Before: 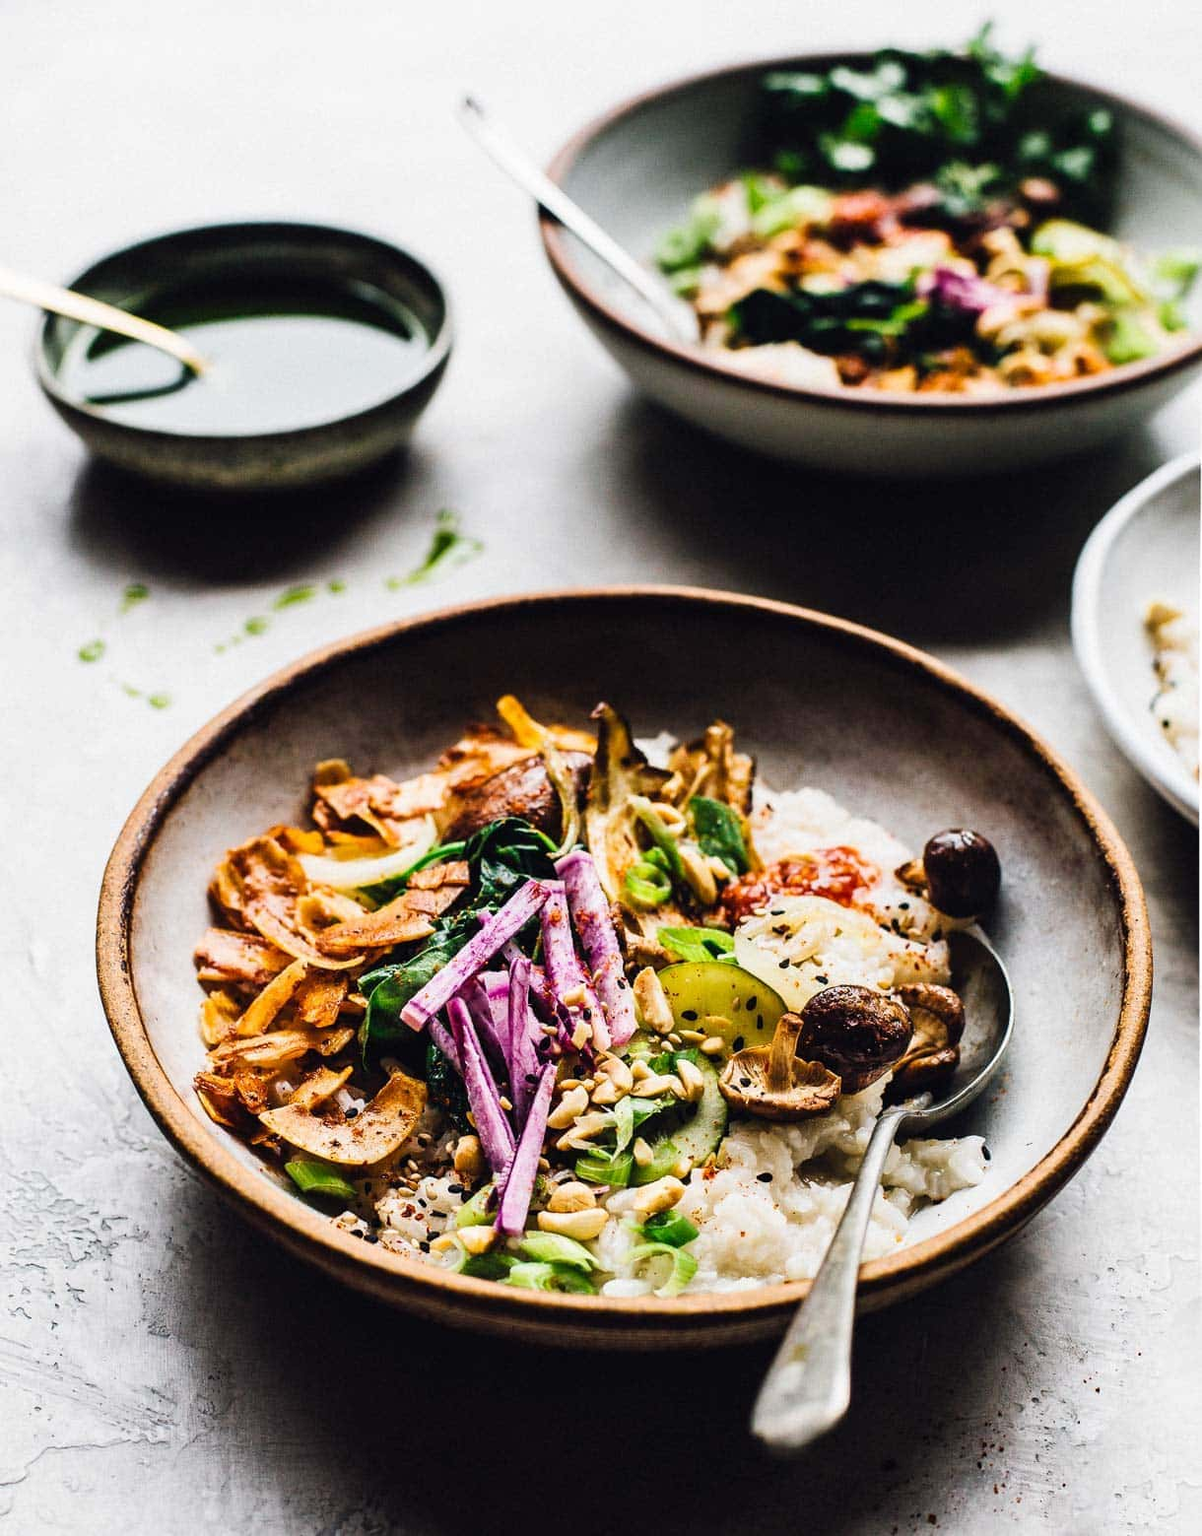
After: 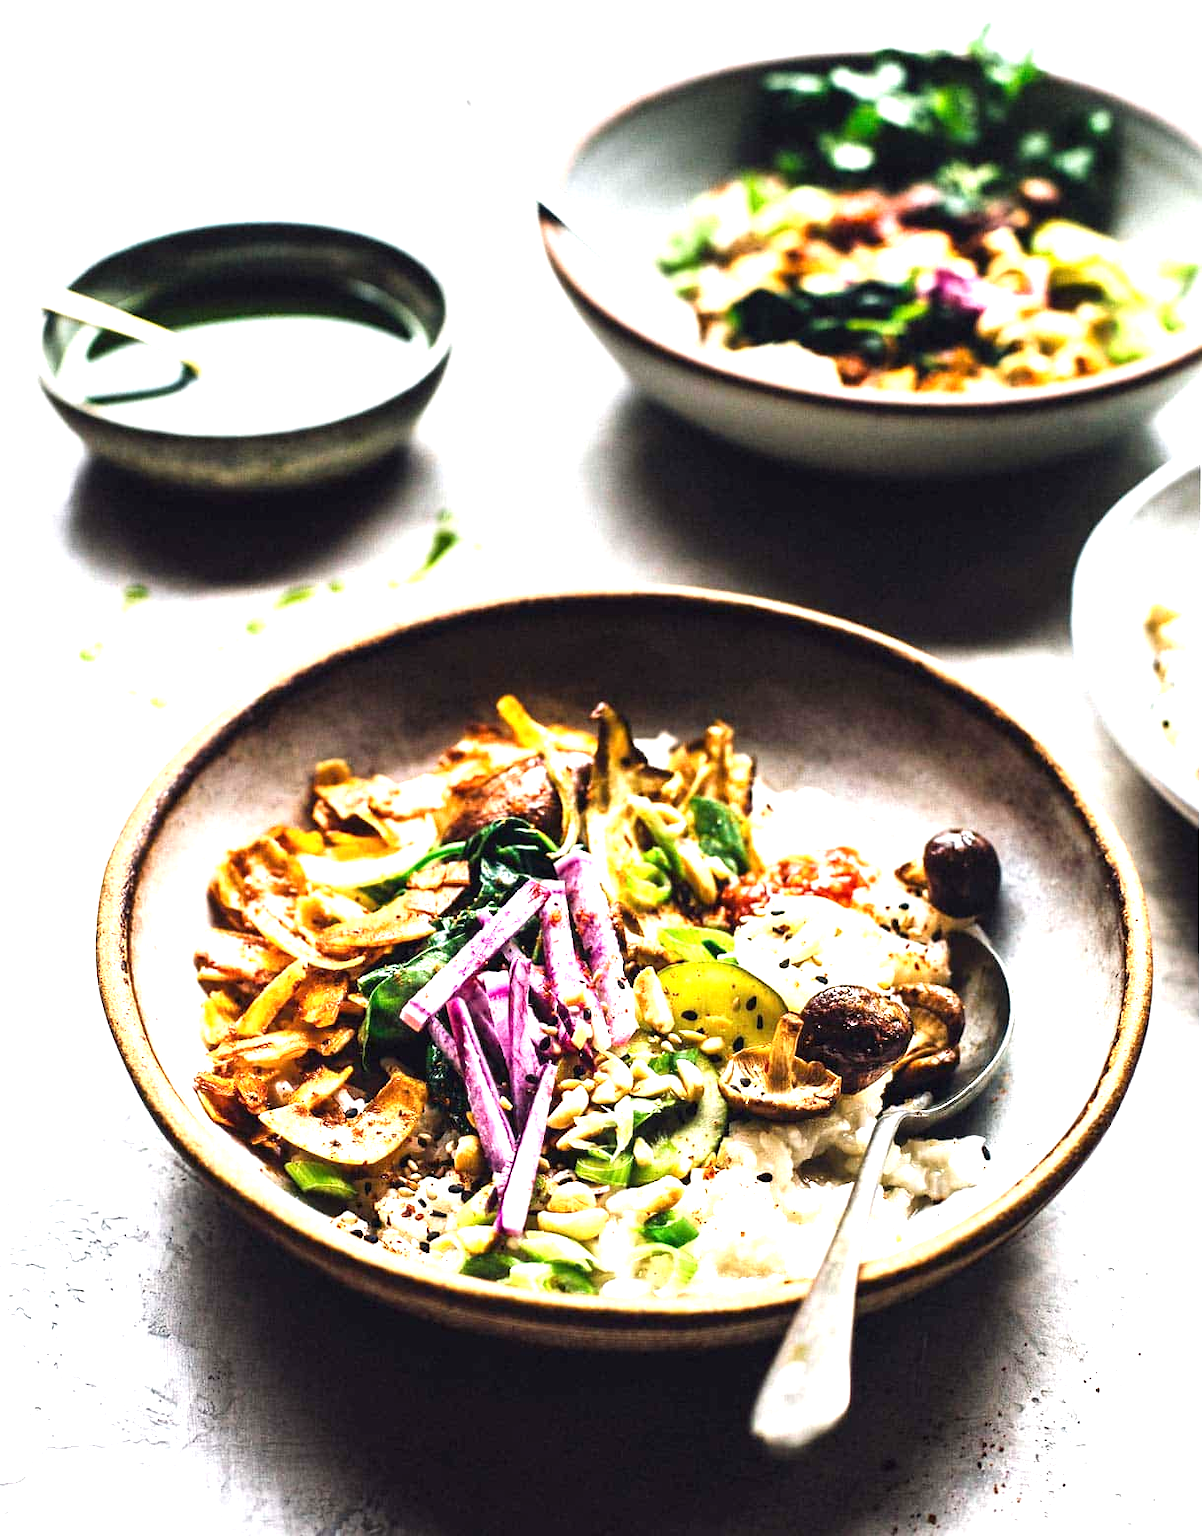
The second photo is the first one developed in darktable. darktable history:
exposure: exposure 1.15 EV, compensate exposure bias true, compensate highlight preservation false
